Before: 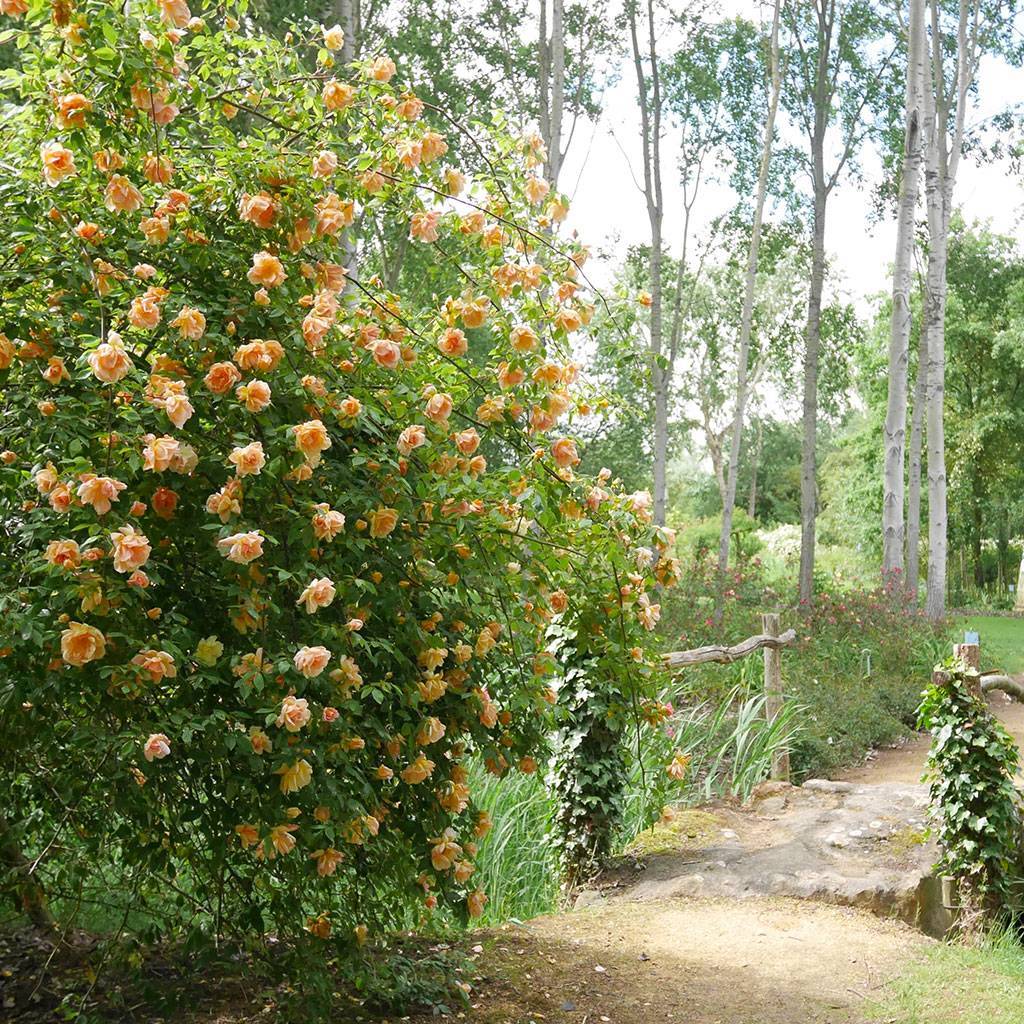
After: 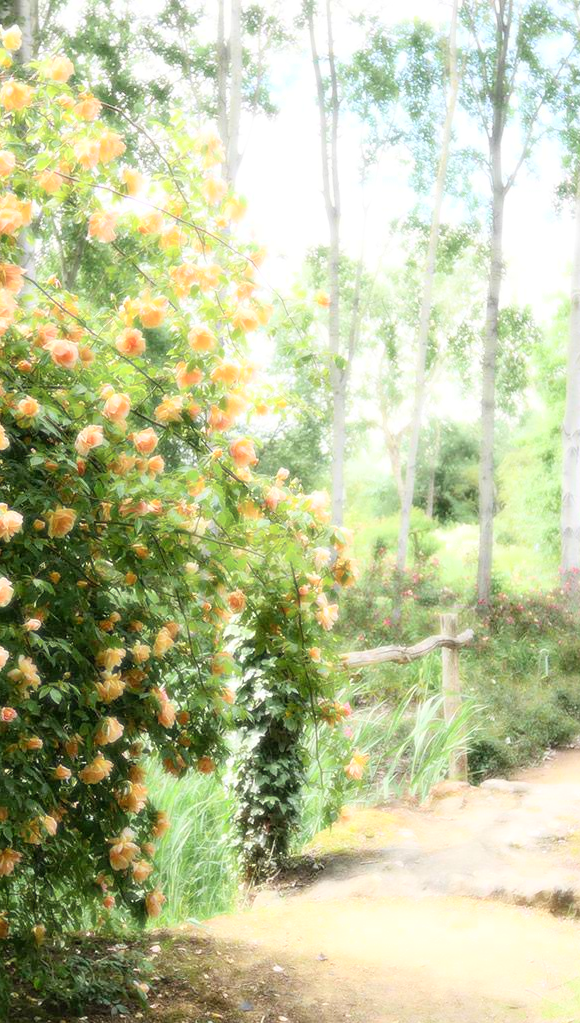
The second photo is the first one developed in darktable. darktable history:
crop: left 31.458%, top 0%, right 11.876%
bloom: size 0%, threshold 54.82%, strength 8.31%
